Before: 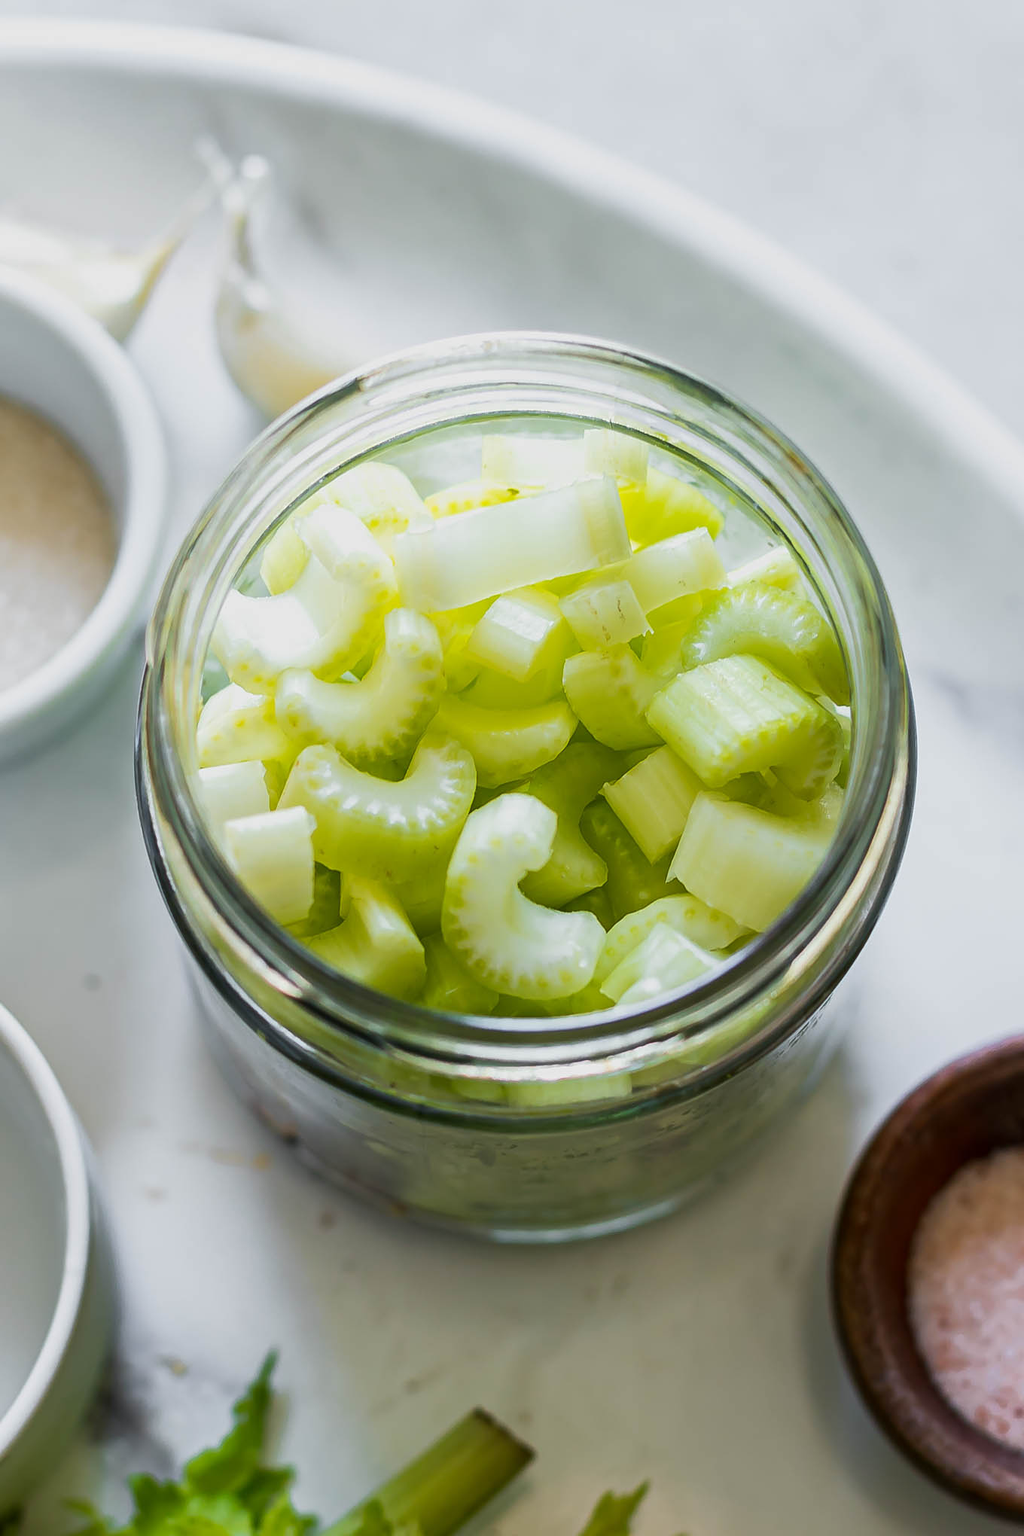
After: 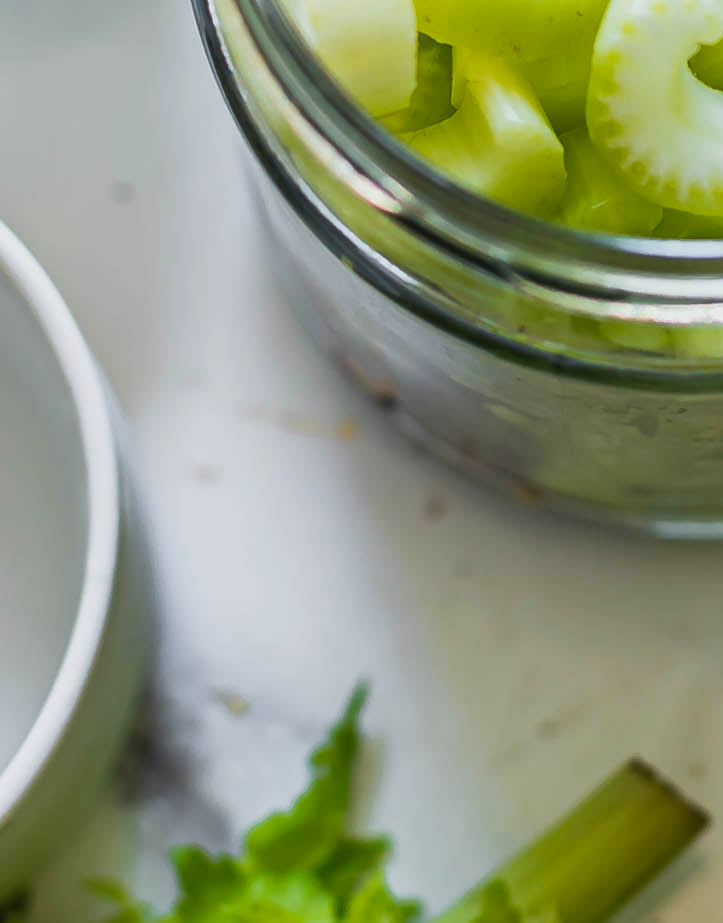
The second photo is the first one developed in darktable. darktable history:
crop and rotate: top 54.521%, right 46.796%, bottom 0.222%
levels: gray 50.82%
contrast brightness saturation: contrast 0.027, brightness 0.067, saturation 0.132
